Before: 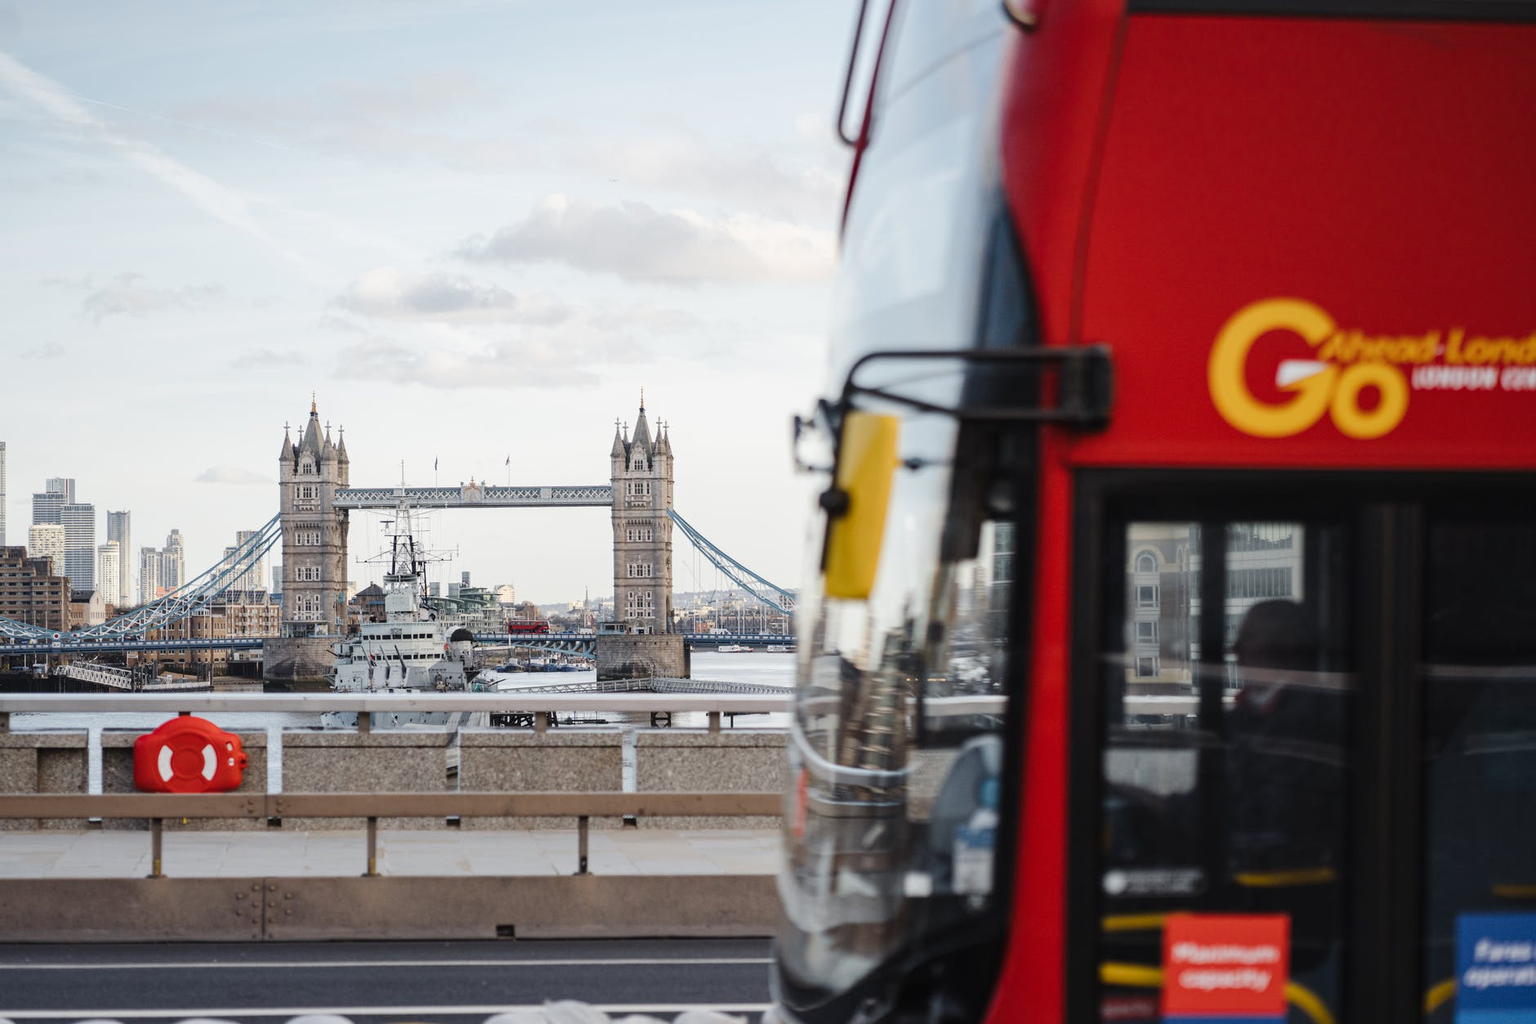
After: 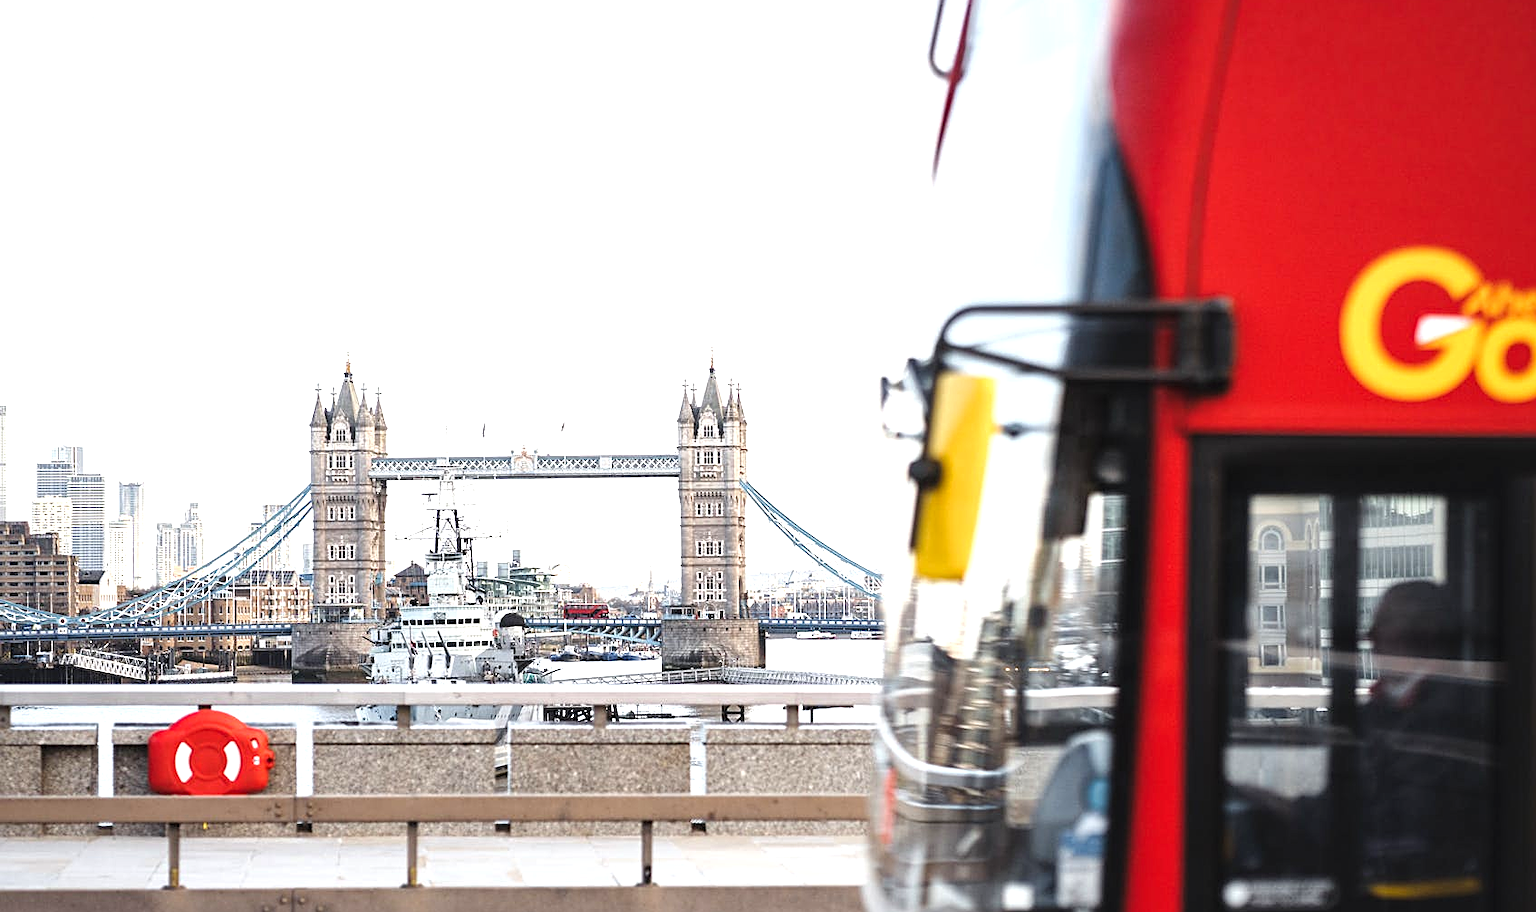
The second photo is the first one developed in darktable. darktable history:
crop: top 7.494%, right 9.804%, bottom 12.099%
sharpen: on, module defaults
tone equalizer: -8 EV -0.384 EV, -7 EV -0.371 EV, -6 EV -0.349 EV, -5 EV -0.231 EV, -3 EV 0.238 EV, -2 EV 0.33 EV, -1 EV 0.379 EV, +0 EV 0.446 EV
shadows and highlights: shadows 25.8, highlights -26.21
exposure: exposure 0.655 EV, compensate highlight preservation false
base curve: curves: ch0 [(0, 0) (0.283, 0.295) (1, 1)], preserve colors none
